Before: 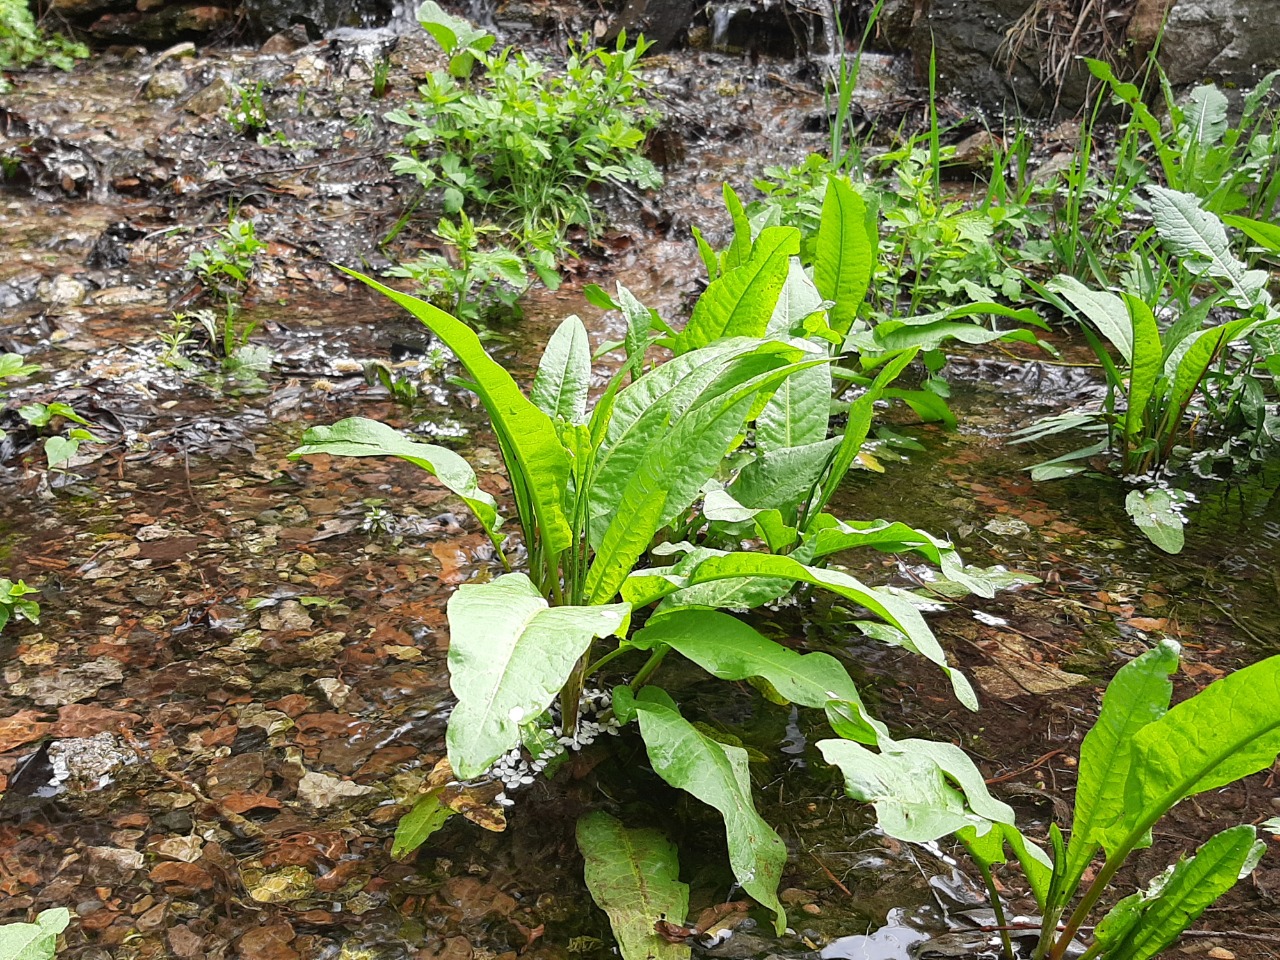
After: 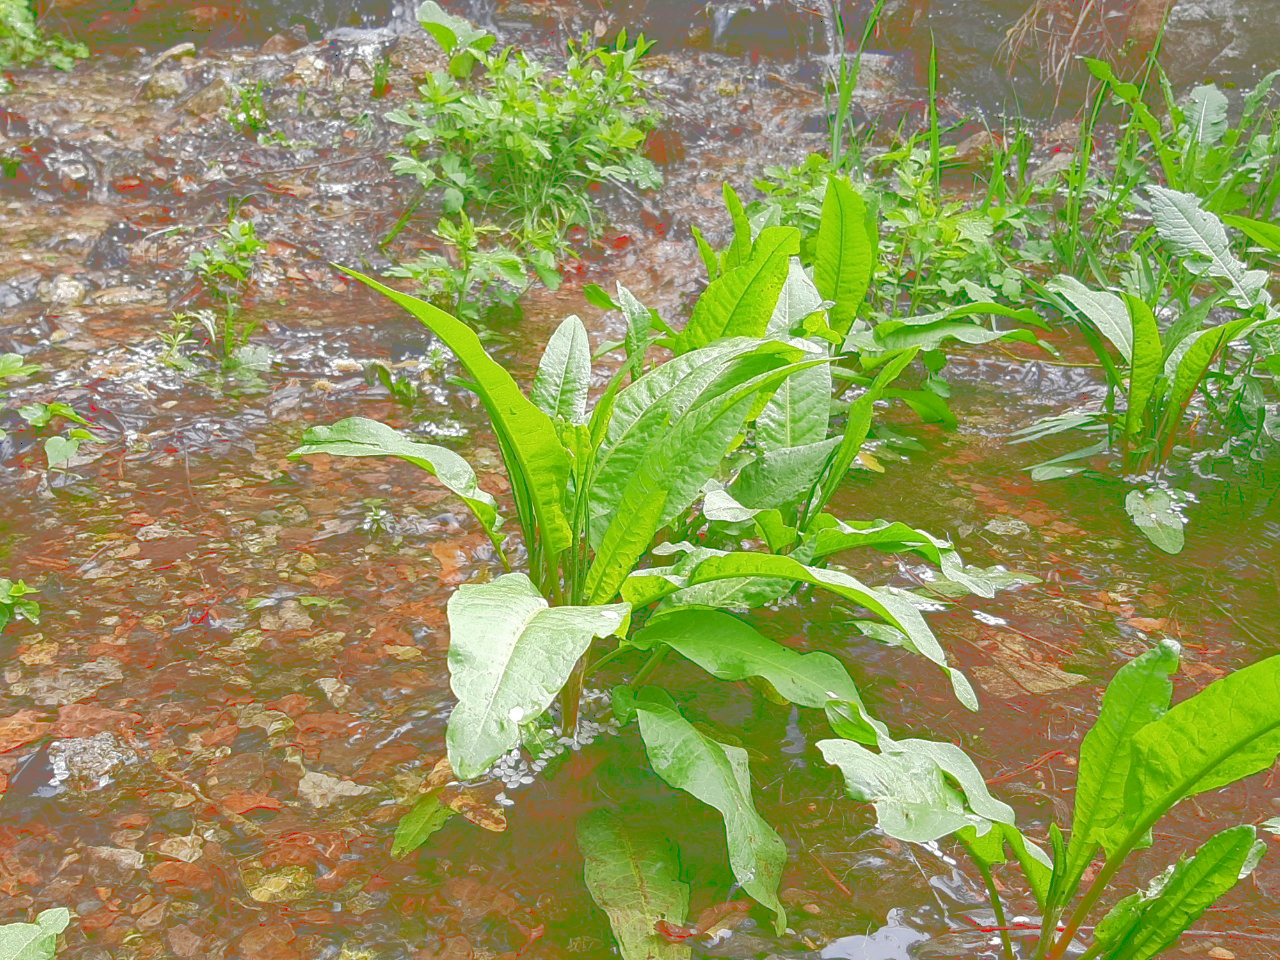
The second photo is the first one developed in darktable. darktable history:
tone curve: curves: ch0 [(0, 0) (0.003, 0.464) (0.011, 0.464) (0.025, 0.464) (0.044, 0.464) (0.069, 0.464) (0.1, 0.463) (0.136, 0.463) (0.177, 0.464) (0.224, 0.469) (0.277, 0.482) (0.335, 0.501) (0.399, 0.53) (0.468, 0.567) (0.543, 0.61) (0.623, 0.663) (0.709, 0.718) (0.801, 0.779) (0.898, 0.842) (1, 1)], color space Lab, linked channels, preserve colors none
